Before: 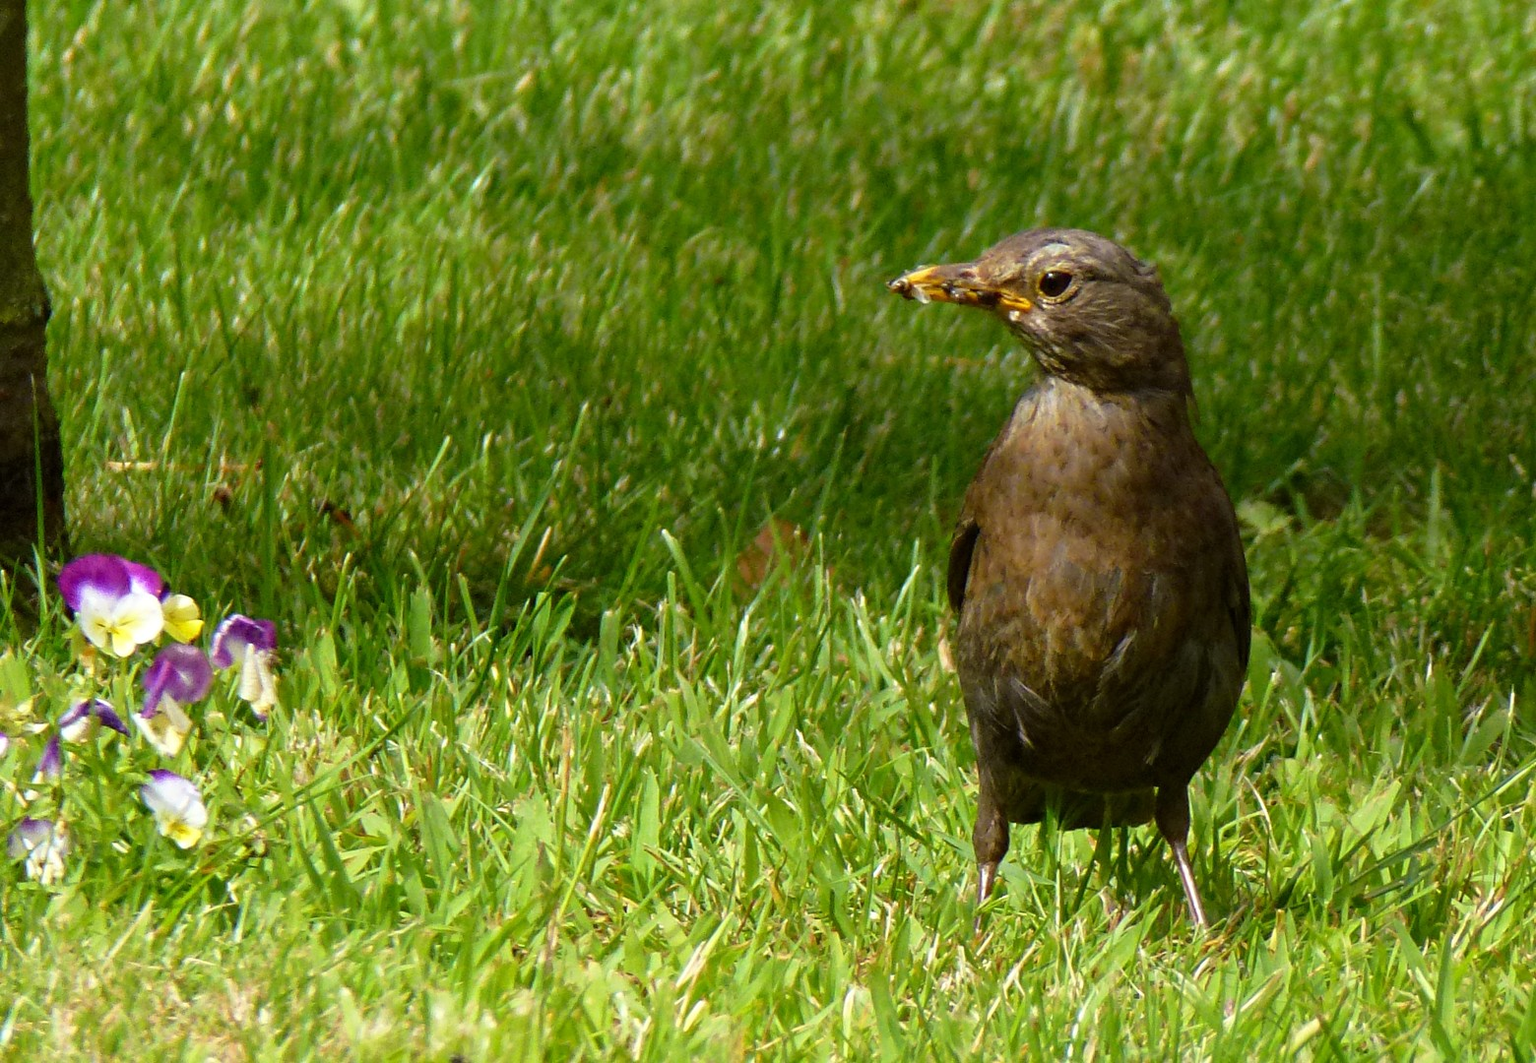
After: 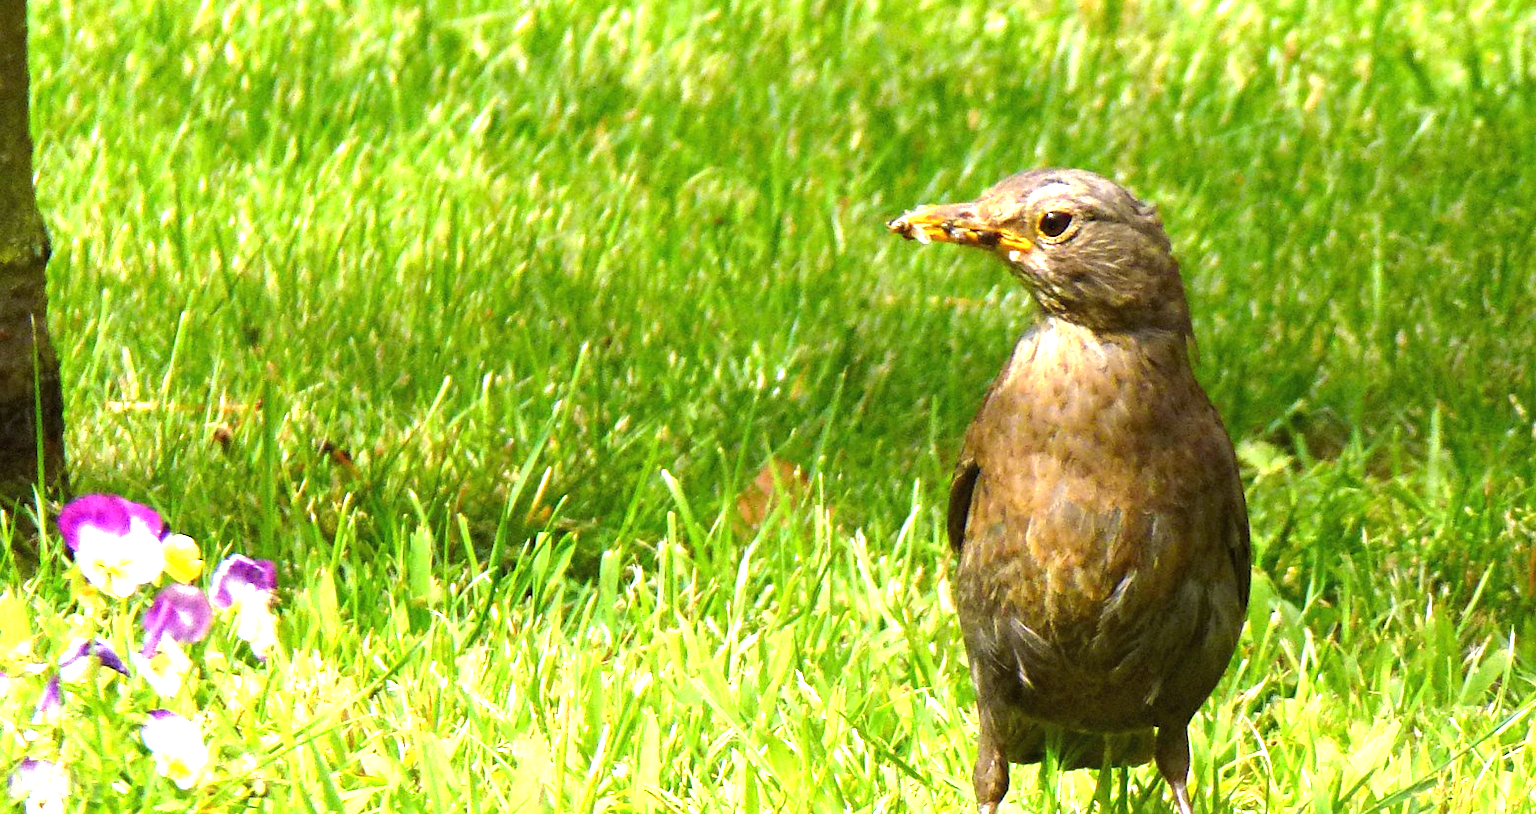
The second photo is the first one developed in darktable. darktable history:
exposure: black level correction 0, exposure 1.742 EV, compensate highlight preservation false
crop: top 5.658%, bottom 17.74%
